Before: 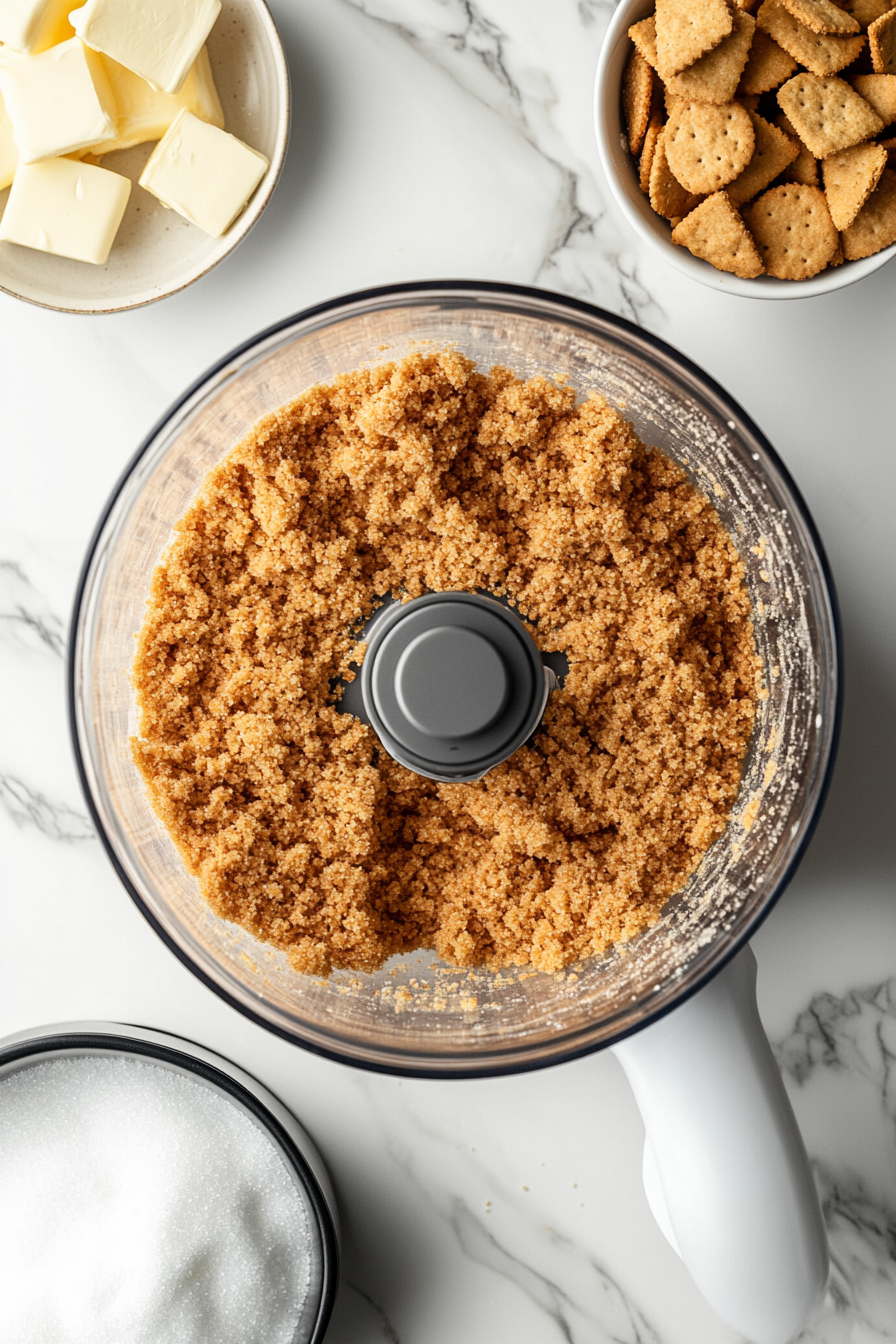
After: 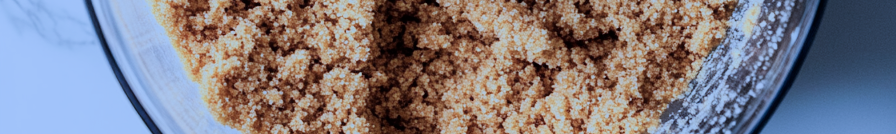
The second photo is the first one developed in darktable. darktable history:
filmic rgb: black relative exposure -7.65 EV, white relative exposure 4.56 EV, hardness 3.61, contrast 1.106
crop and rotate: top 59.084%, bottom 30.916%
color calibration: illuminant as shot in camera, x 0.442, y 0.413, temperature 2903.13 K
